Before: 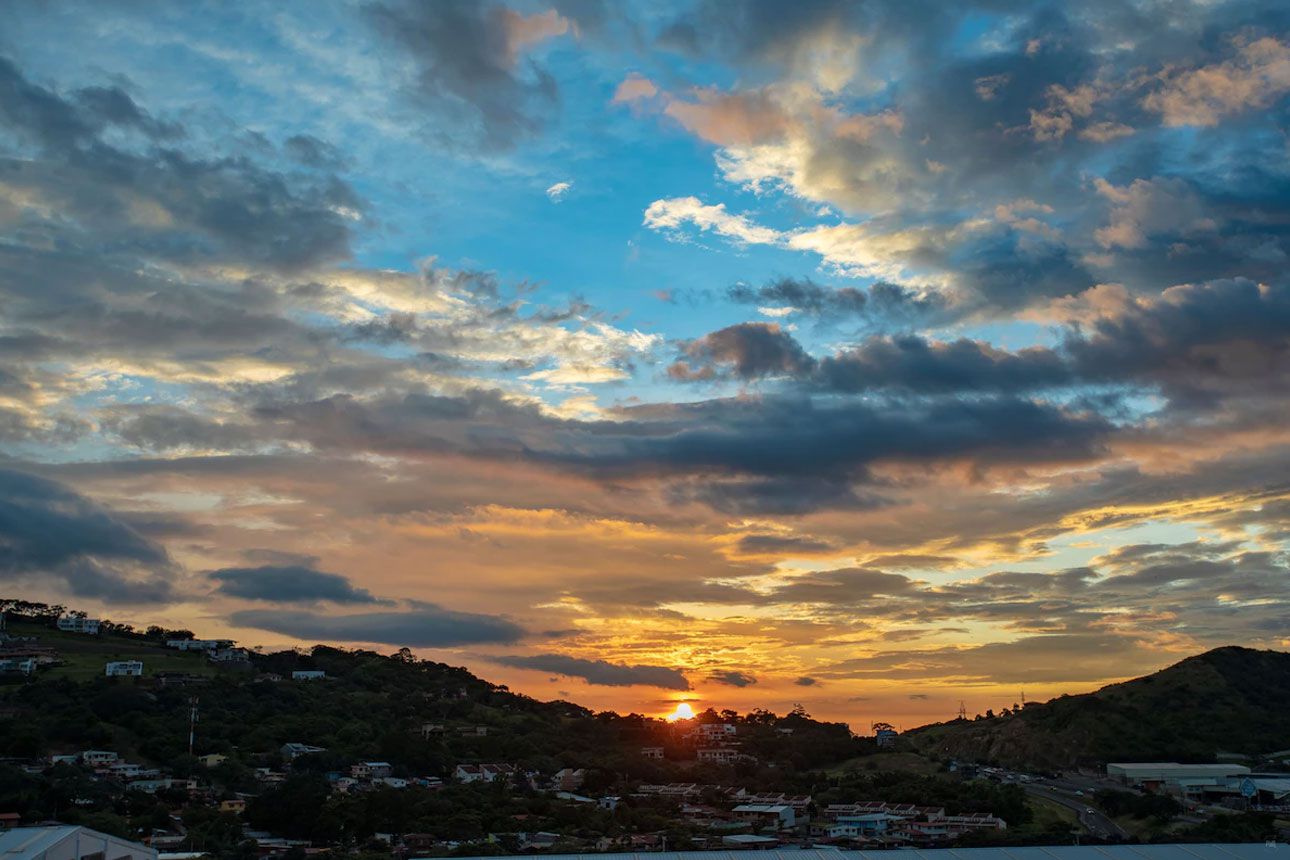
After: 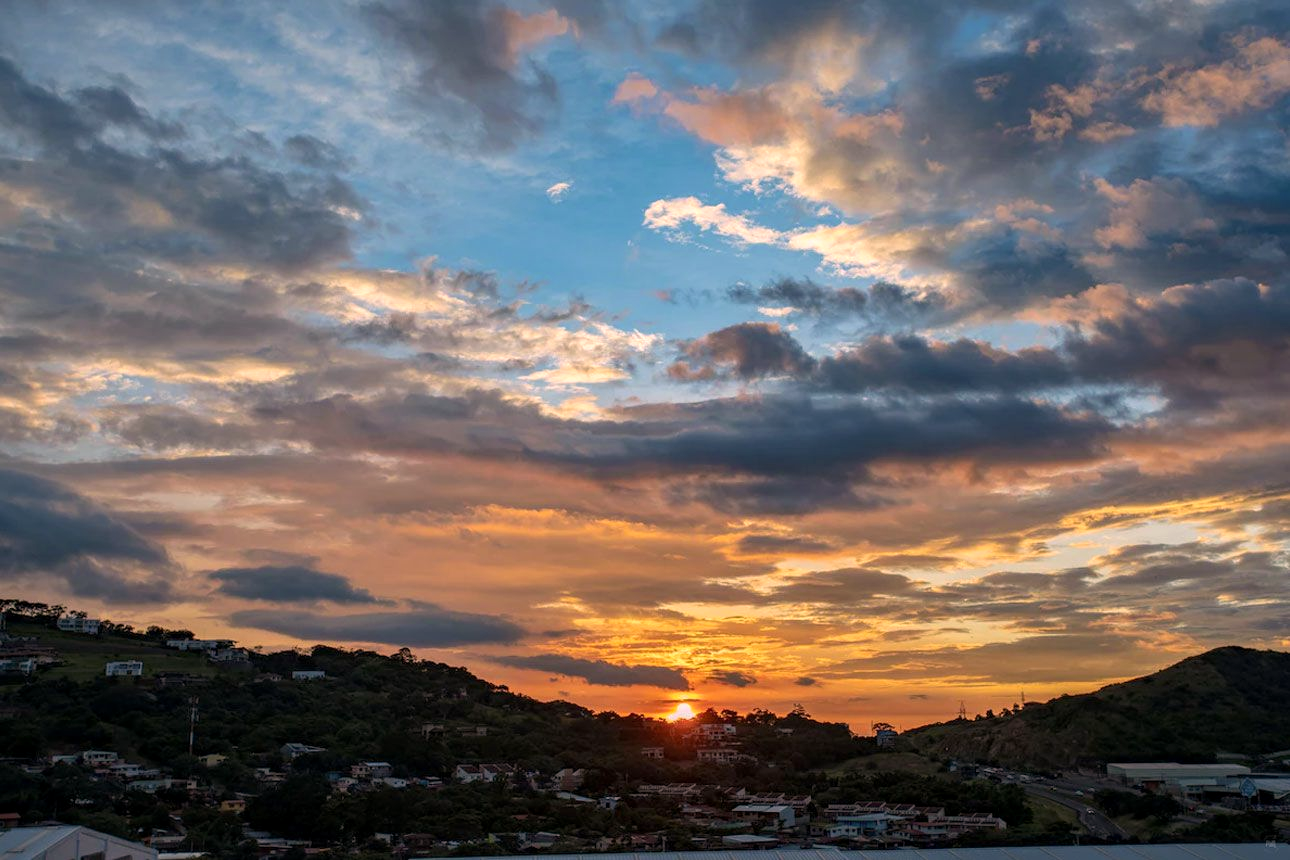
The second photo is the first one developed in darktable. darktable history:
color correction: highlights a* 12.89, highlights b* 5.54
local contrast: highlights 102%, shadows 99%, detail 120%, midtone range 0.2
